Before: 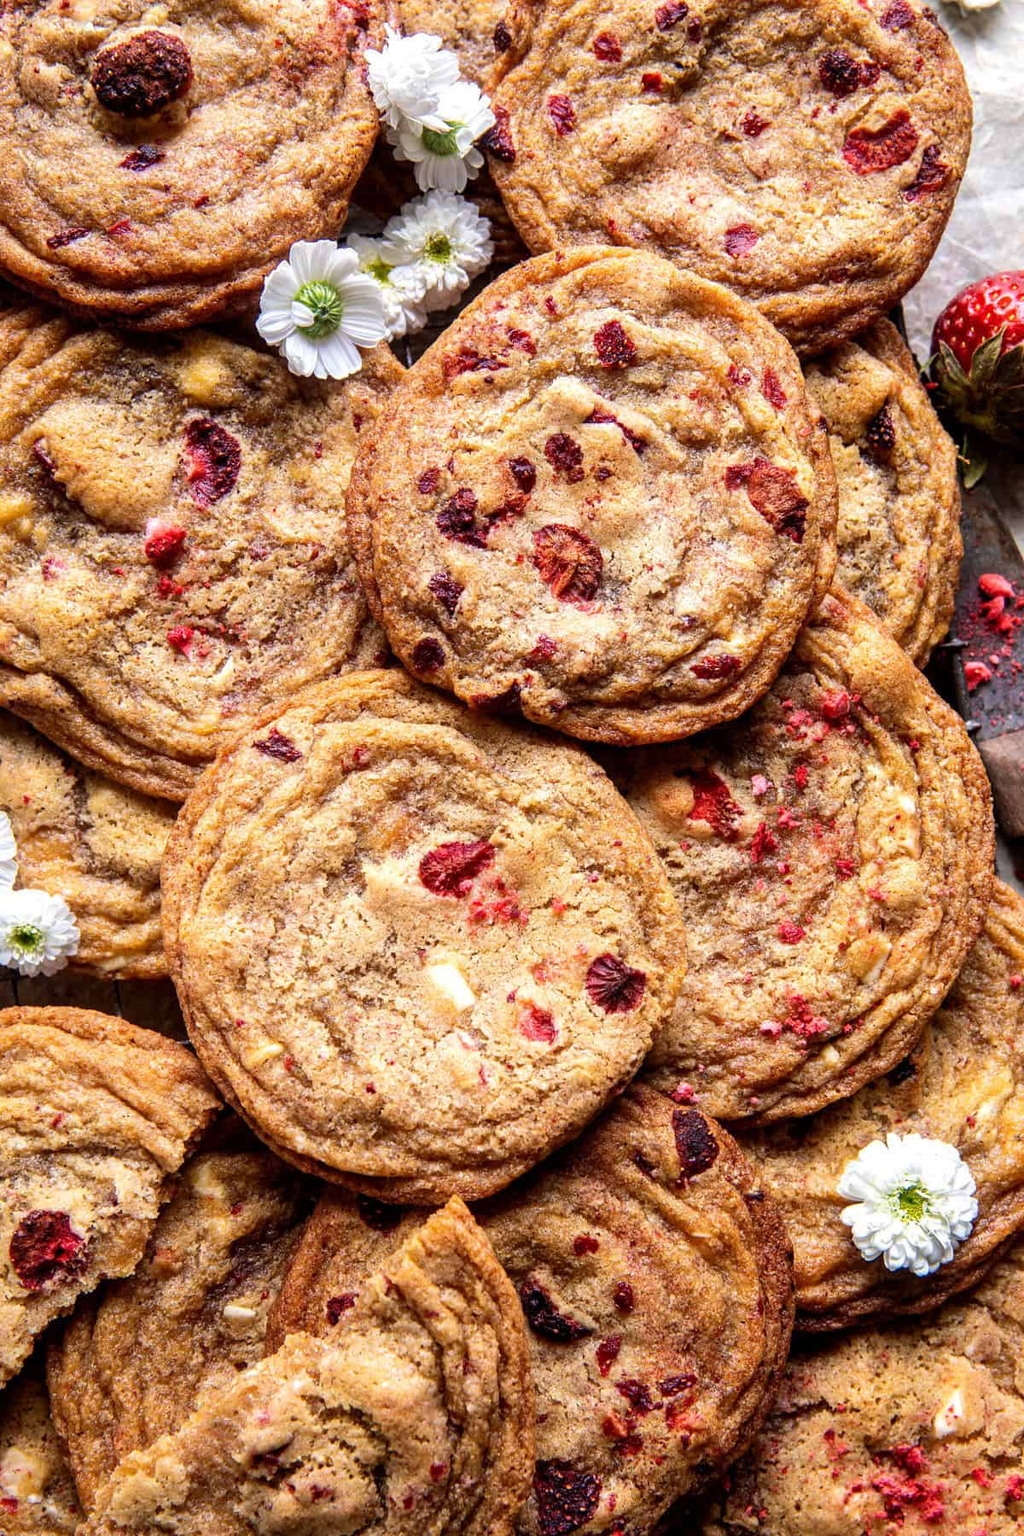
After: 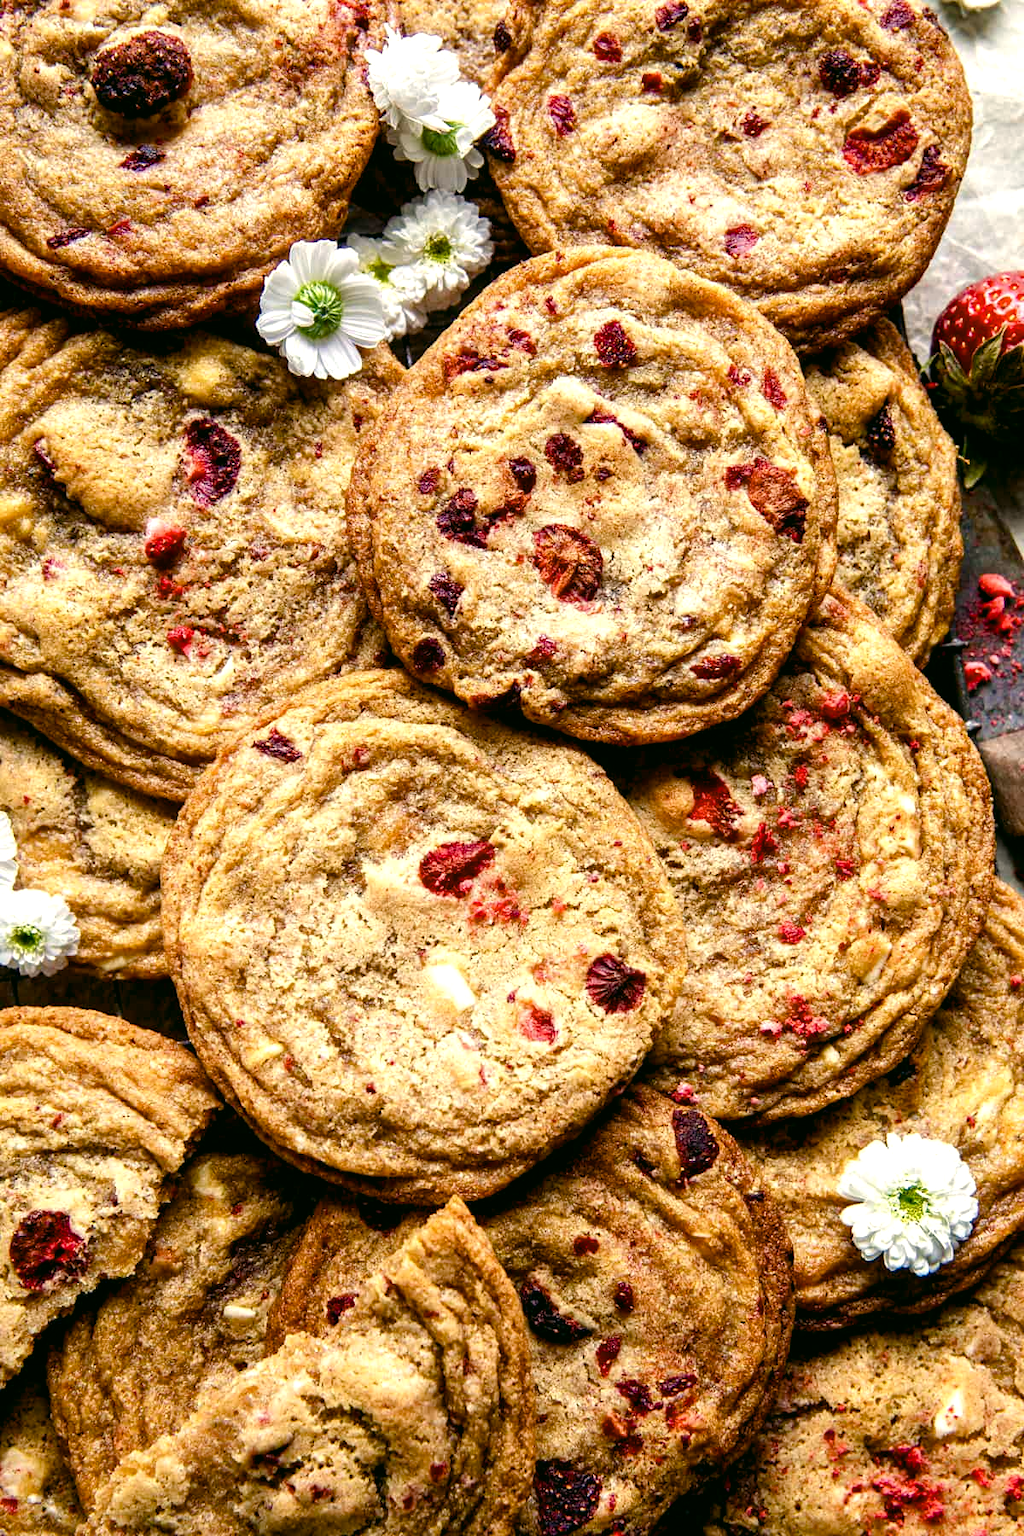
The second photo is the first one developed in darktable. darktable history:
color correction: highlights a* -0.616, highlights b* 9.43, shadows a* -8.77, shadows b* 1.57
color balance rgb: linear chroma grading › global chroma 15.633%, perceptual saturation grading › global saturation 20%, perceptual saturation grading › highlights -49.71%, perceptual saturation grading › shadows 25.624%, contrast 14.501%
